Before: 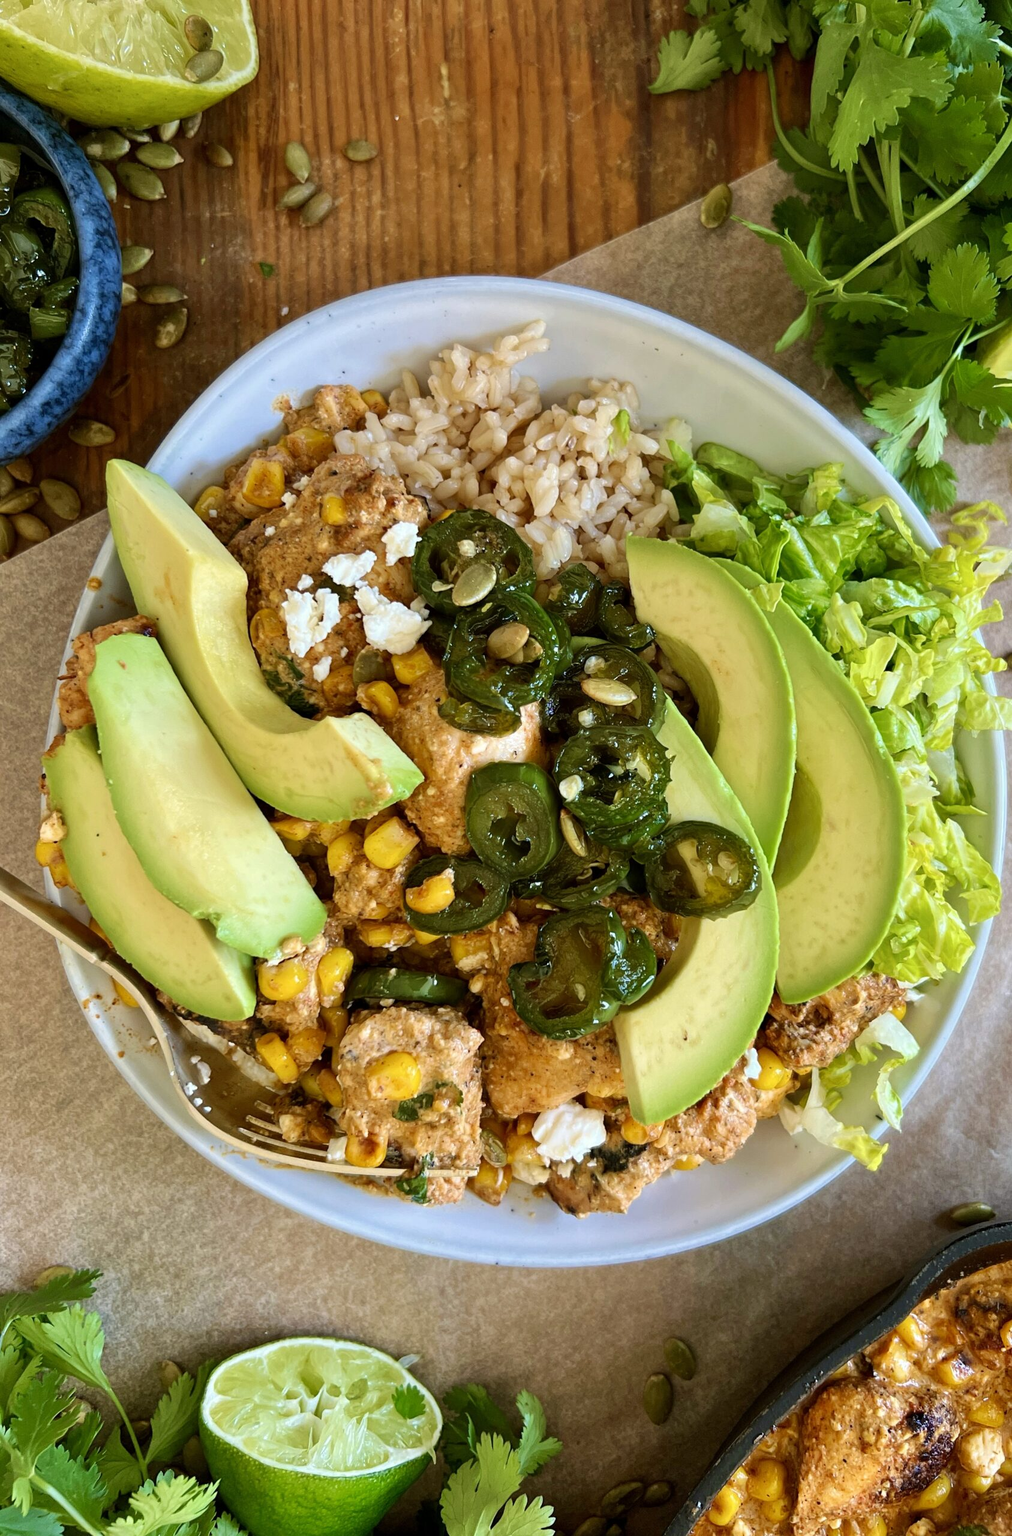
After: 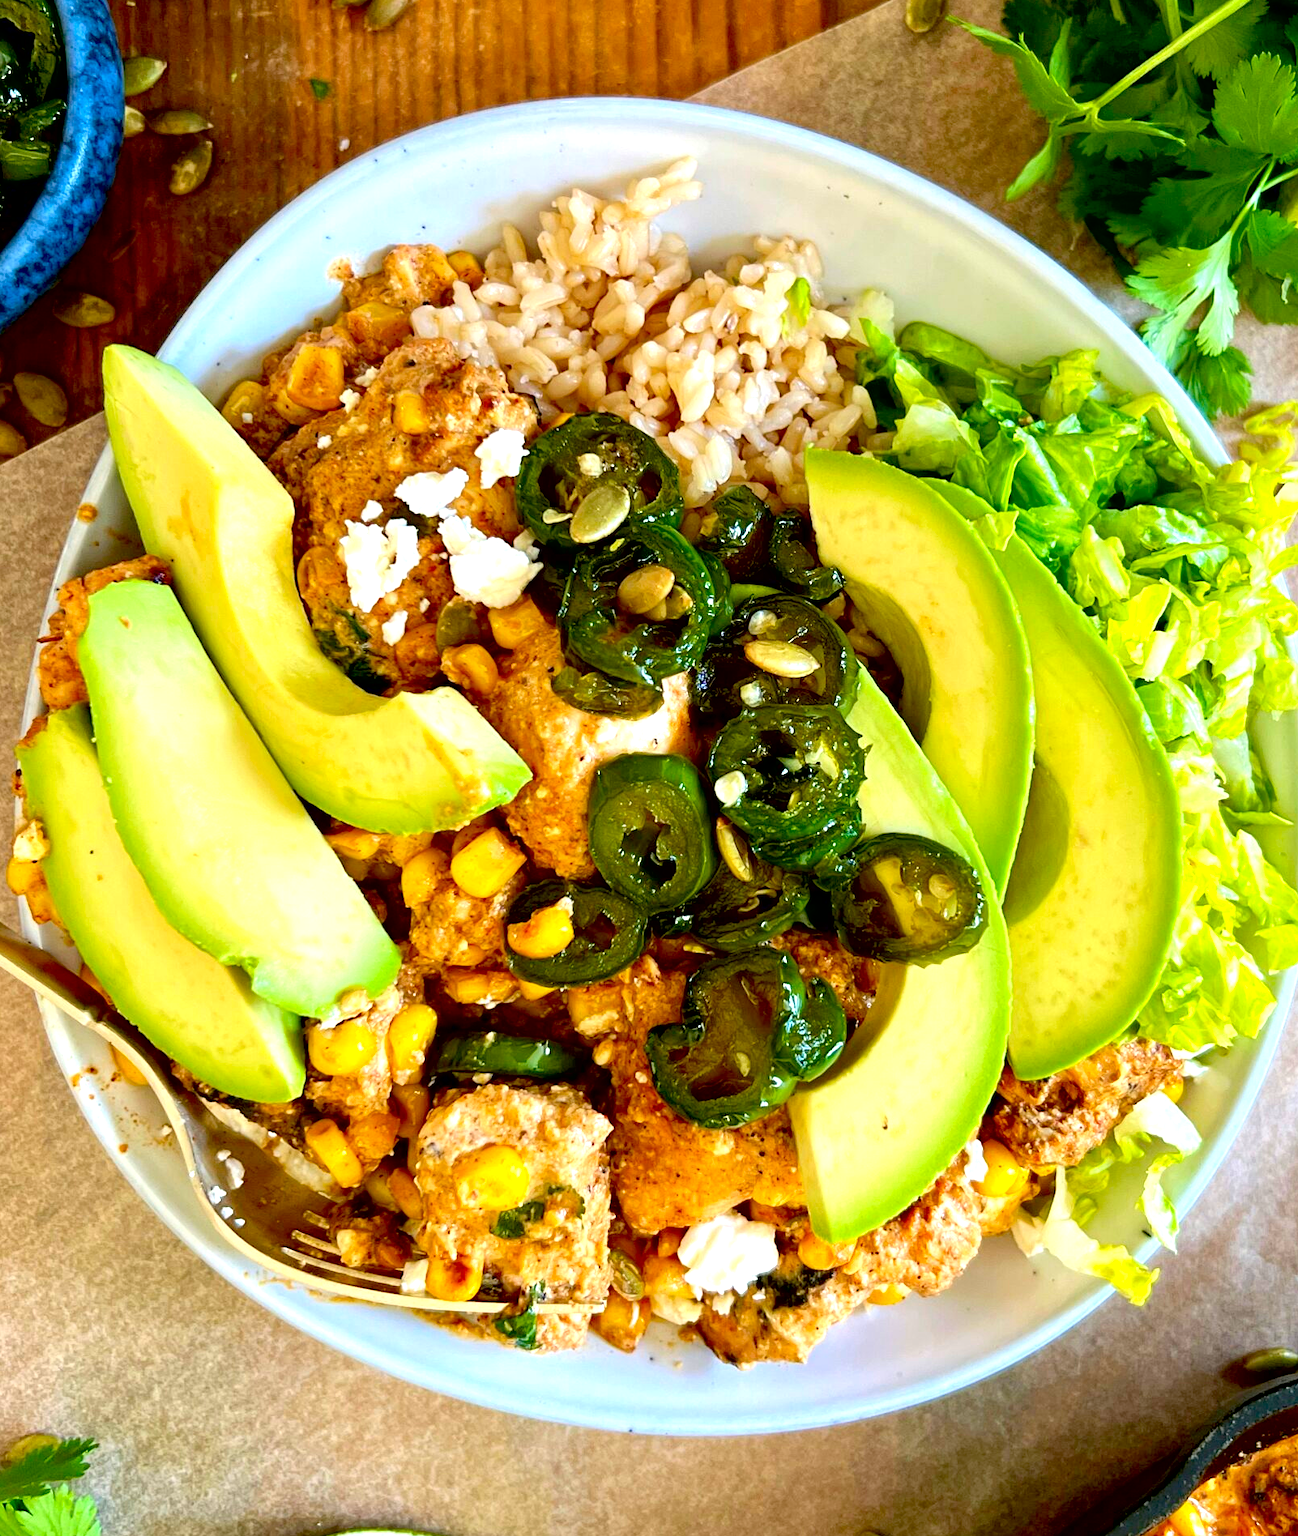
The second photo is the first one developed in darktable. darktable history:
exposure: black level correction 0.012, exposure 0.7 EV, compensate exposure bias true, compensate highlight preservation false
crop and rotate: left 2.991%, top 13.302%, right 1.981%, bottom 12.636%
contrast brightness saturation: saturation 0.18
white balance: emerald 1
